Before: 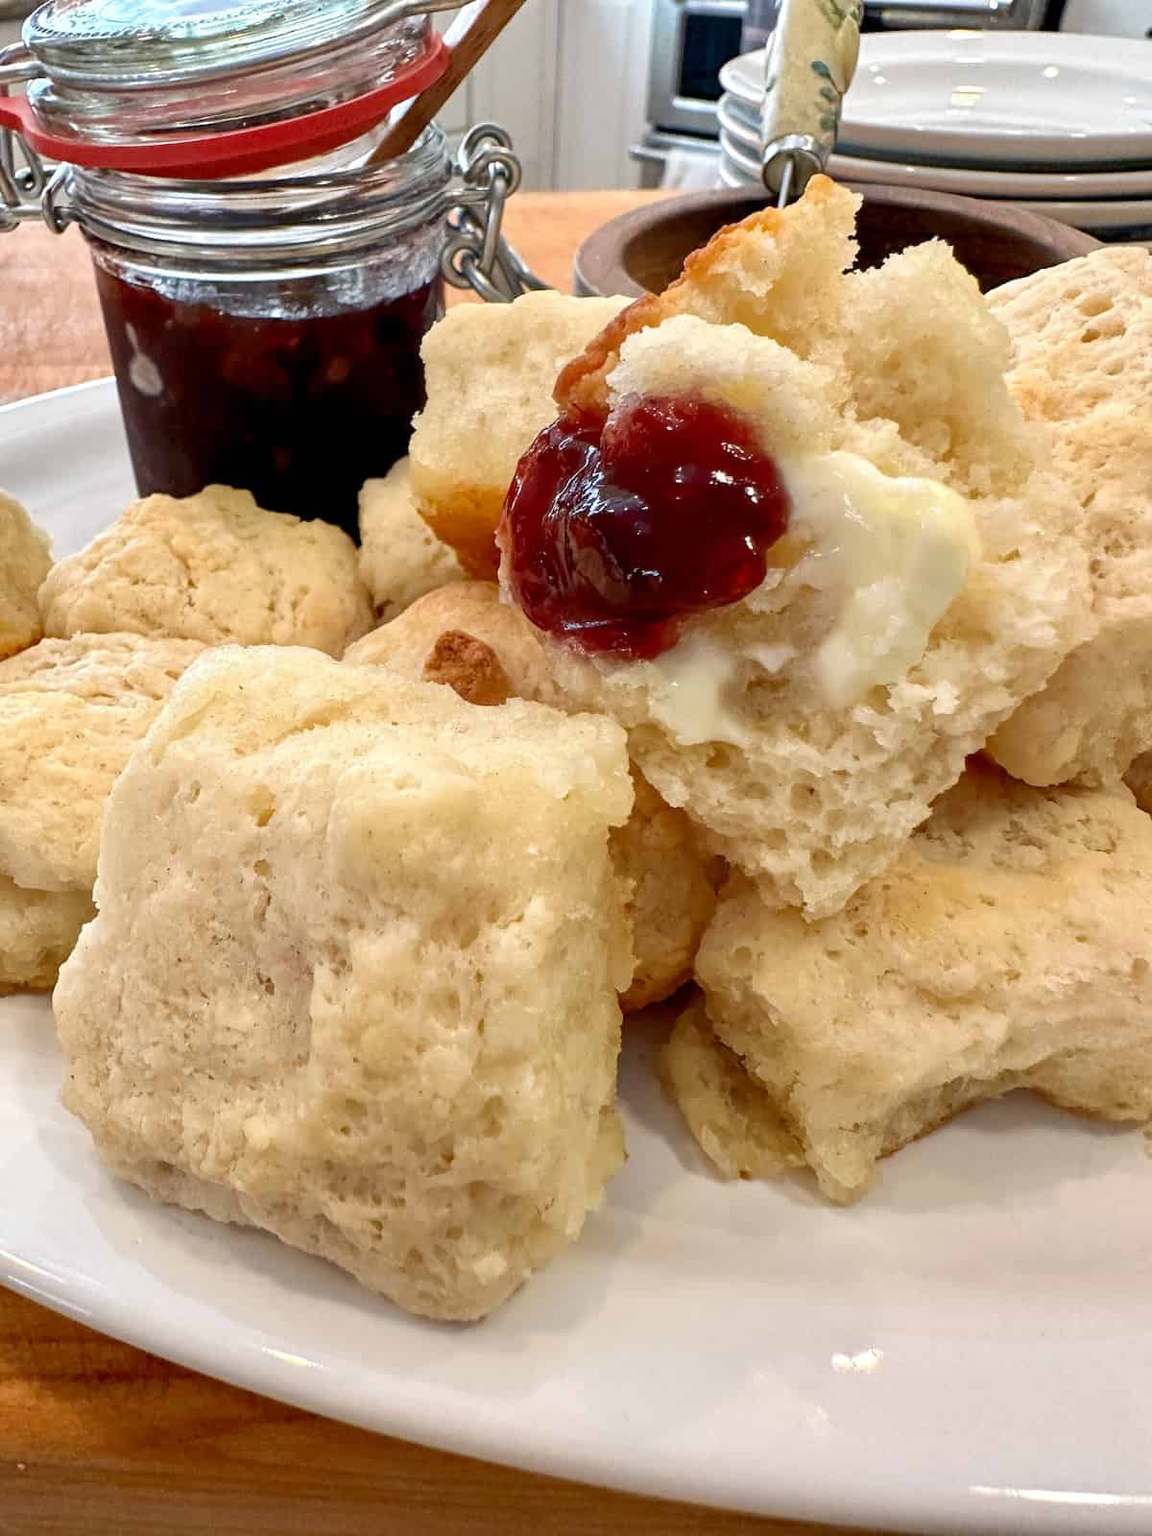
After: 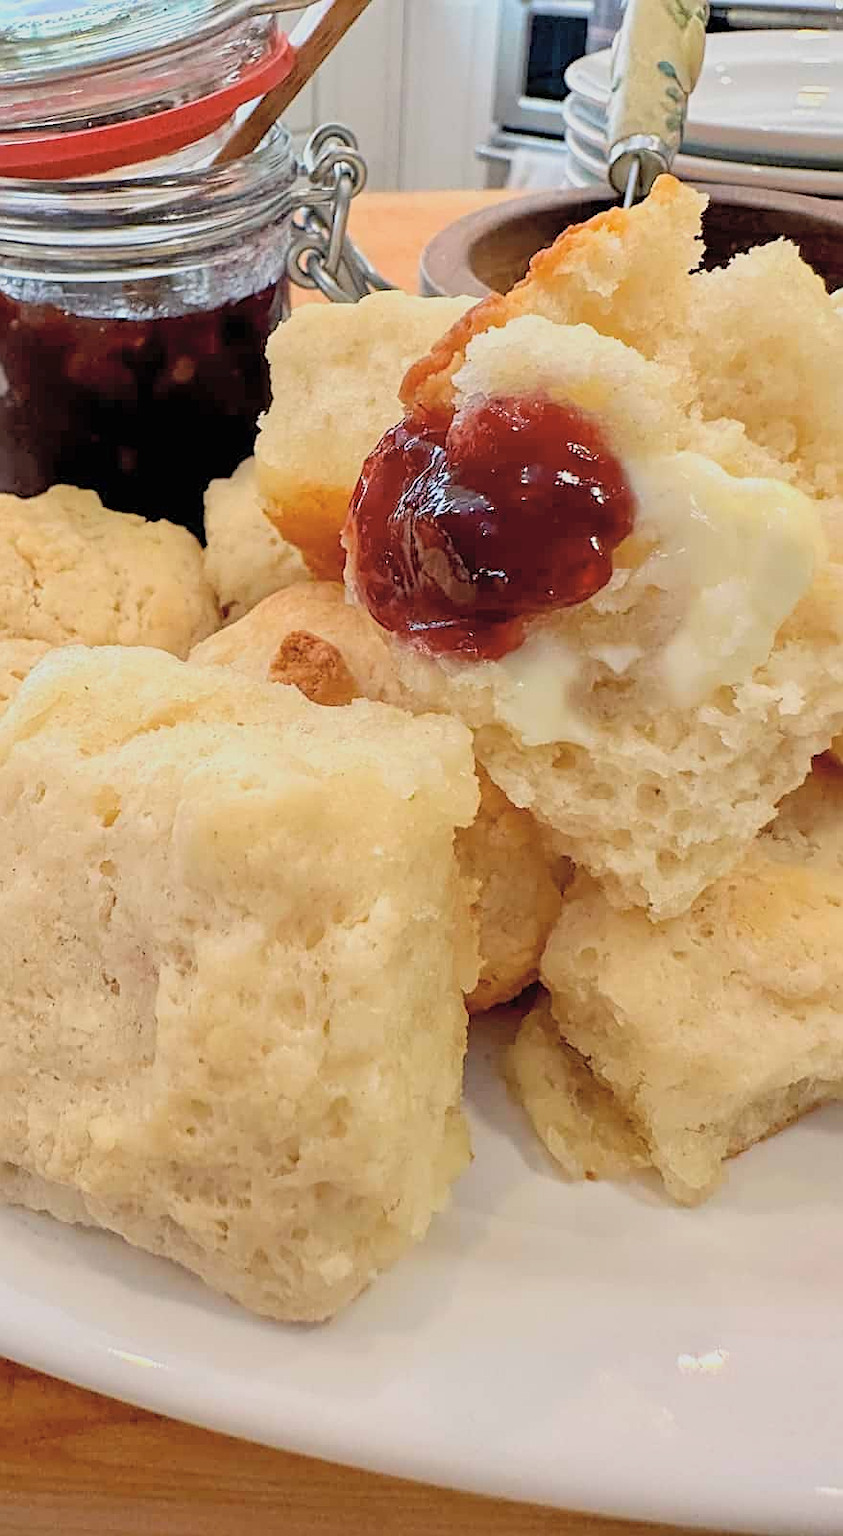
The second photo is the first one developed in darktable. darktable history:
global tonemap: drago (0.7, 100)
crop: left 13.443%, right 13.31%
sharpen: on, module defaults
